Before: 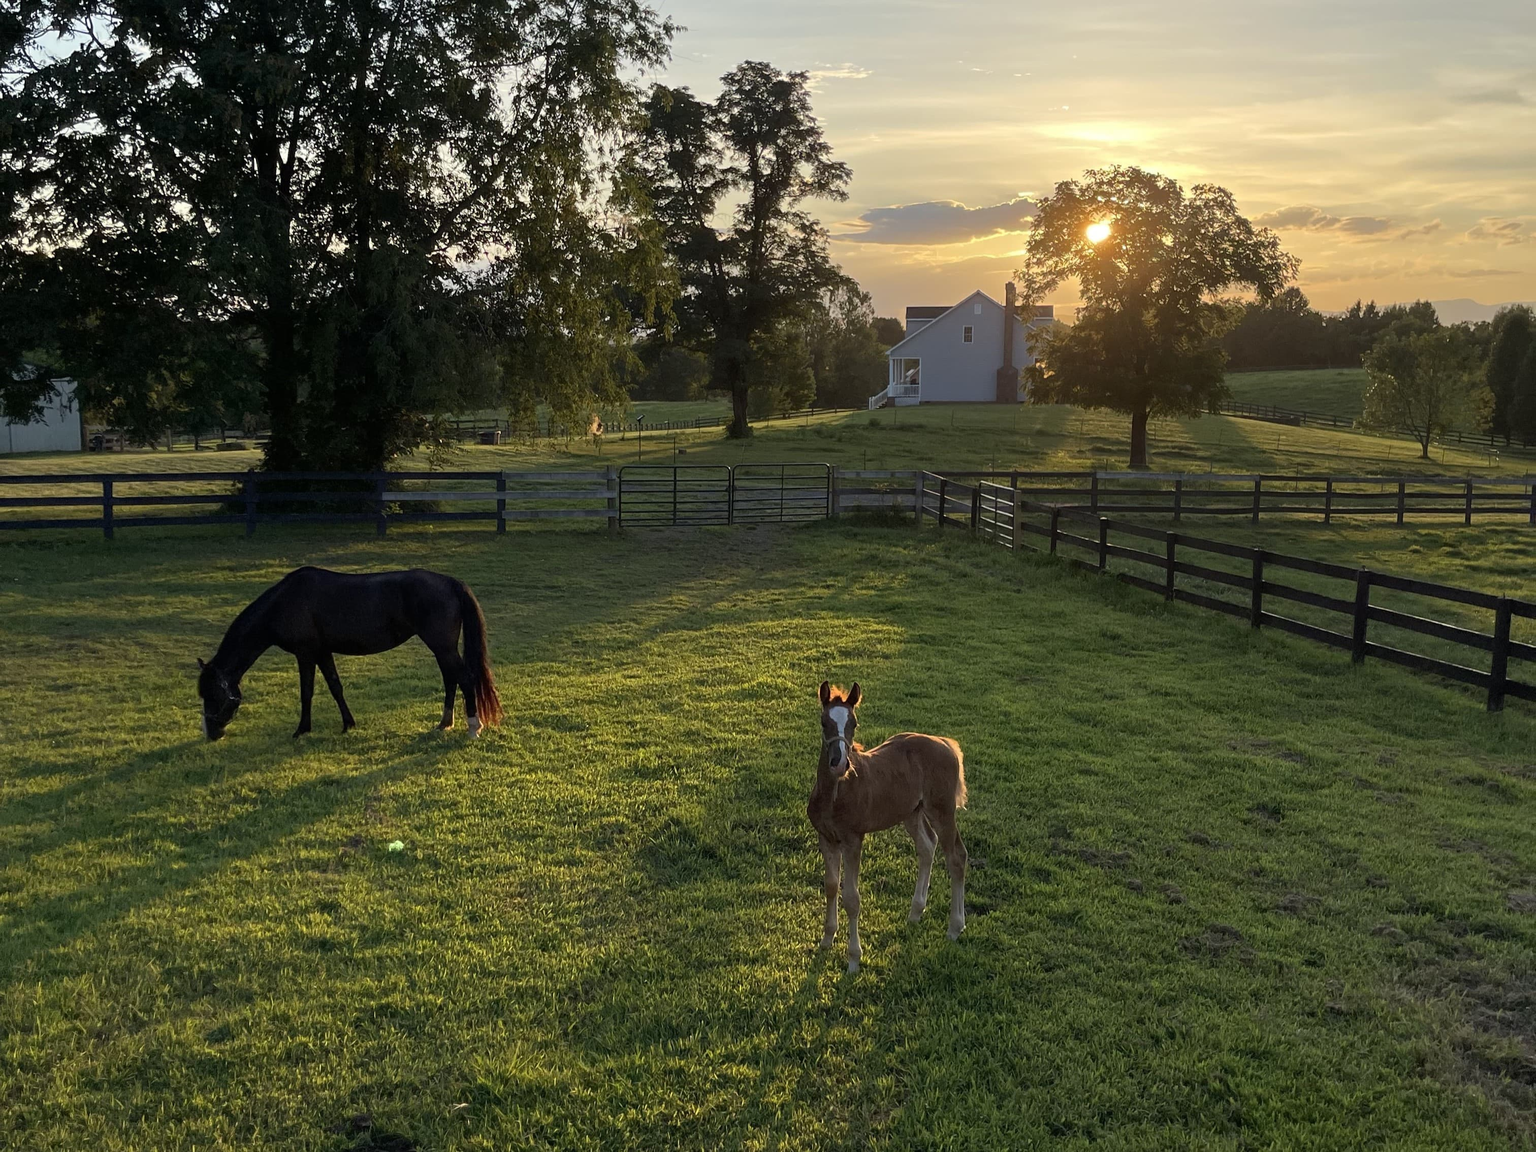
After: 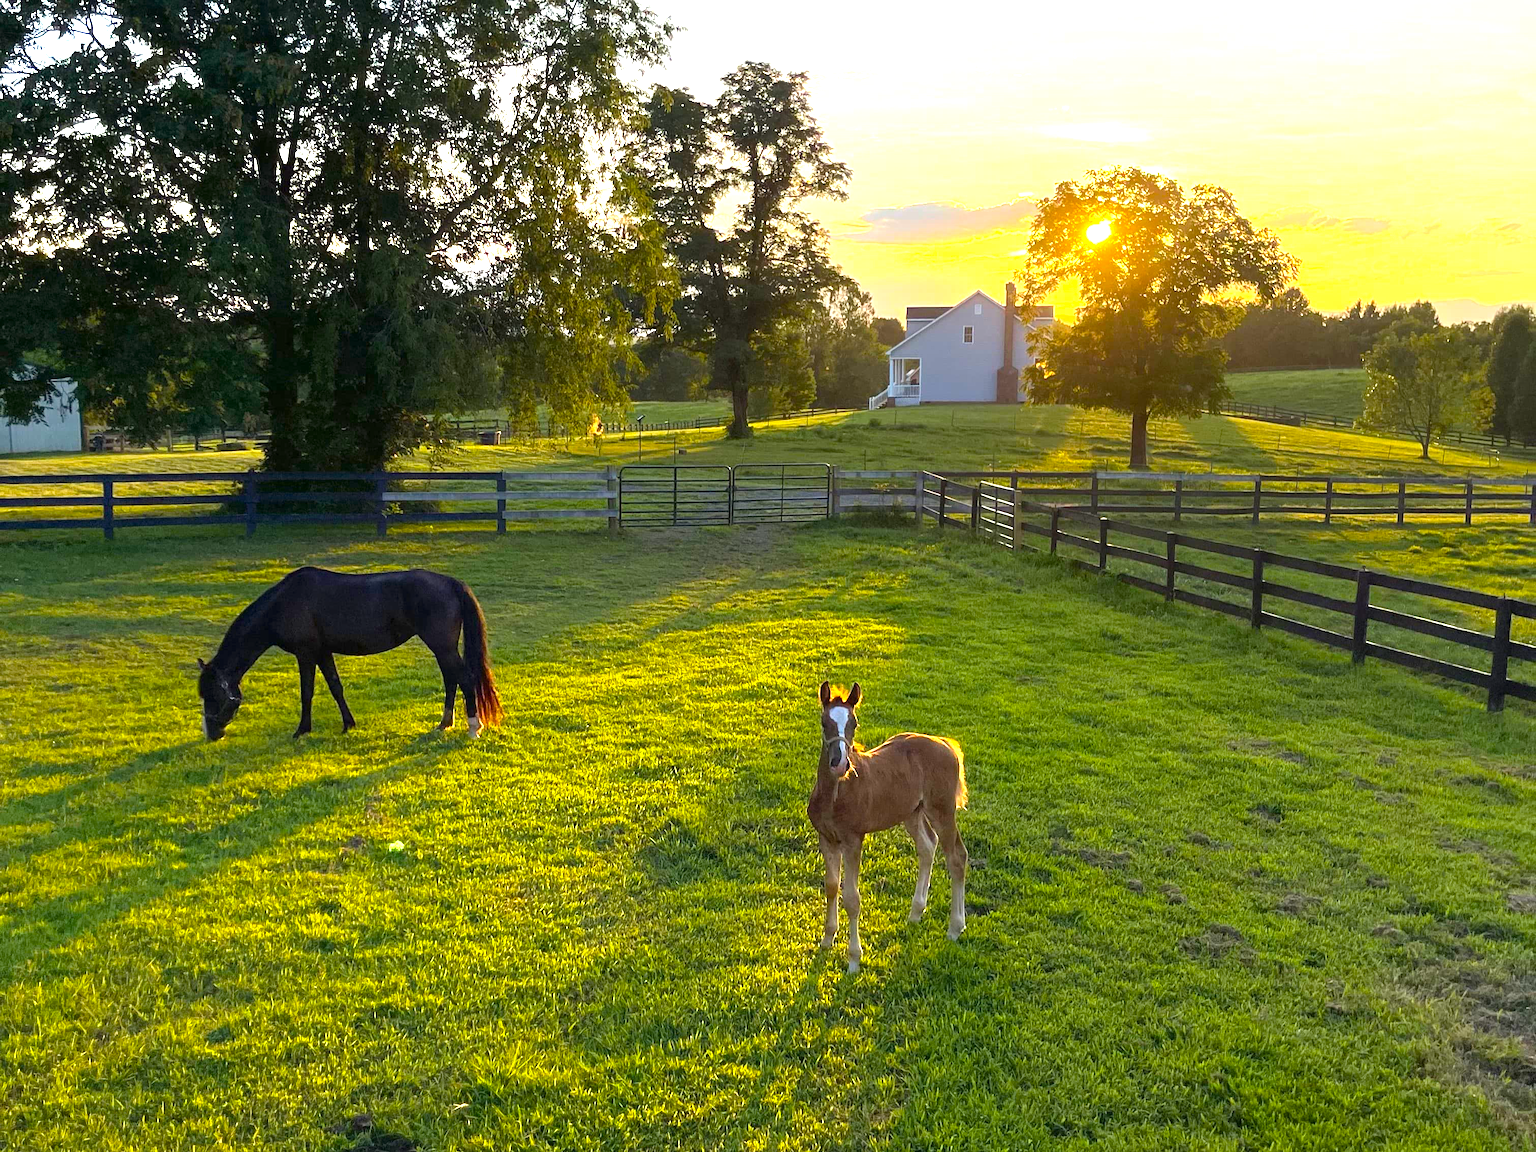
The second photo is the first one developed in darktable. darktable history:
color balance rgb: linear chroma grading › global chroma 14.875%, perceptual saturation grading › global saturation 30.948%, global vibrance 20%
exposure: black level correction 0, exposure 1.473 EV, compensate highlight preservation false
